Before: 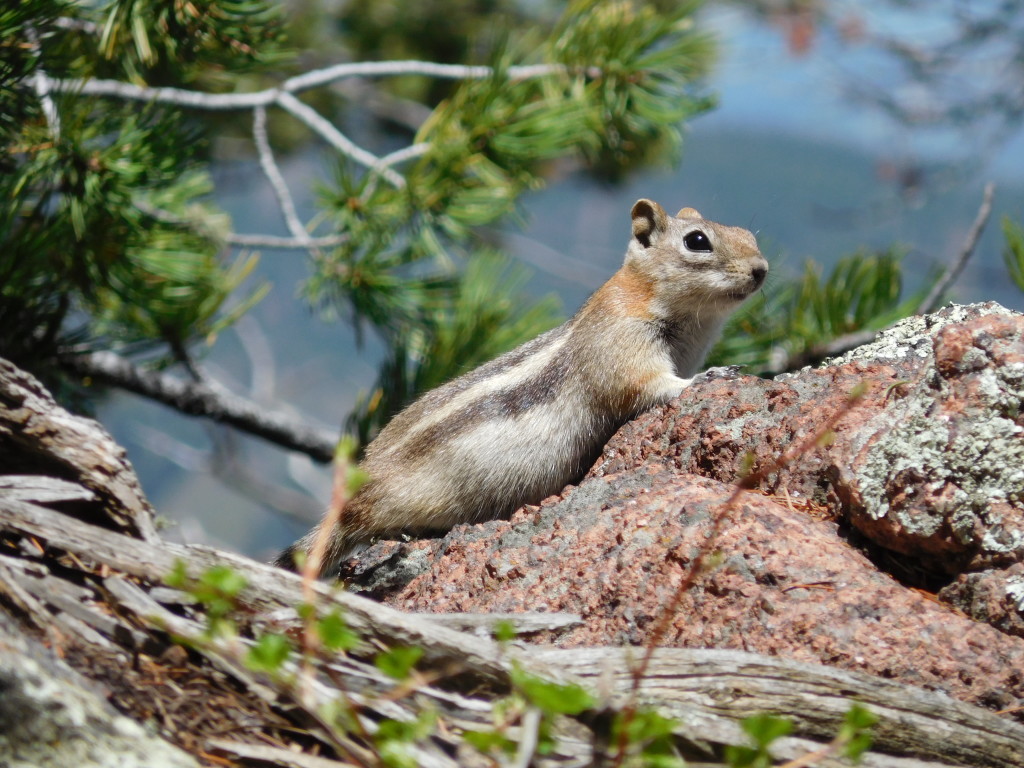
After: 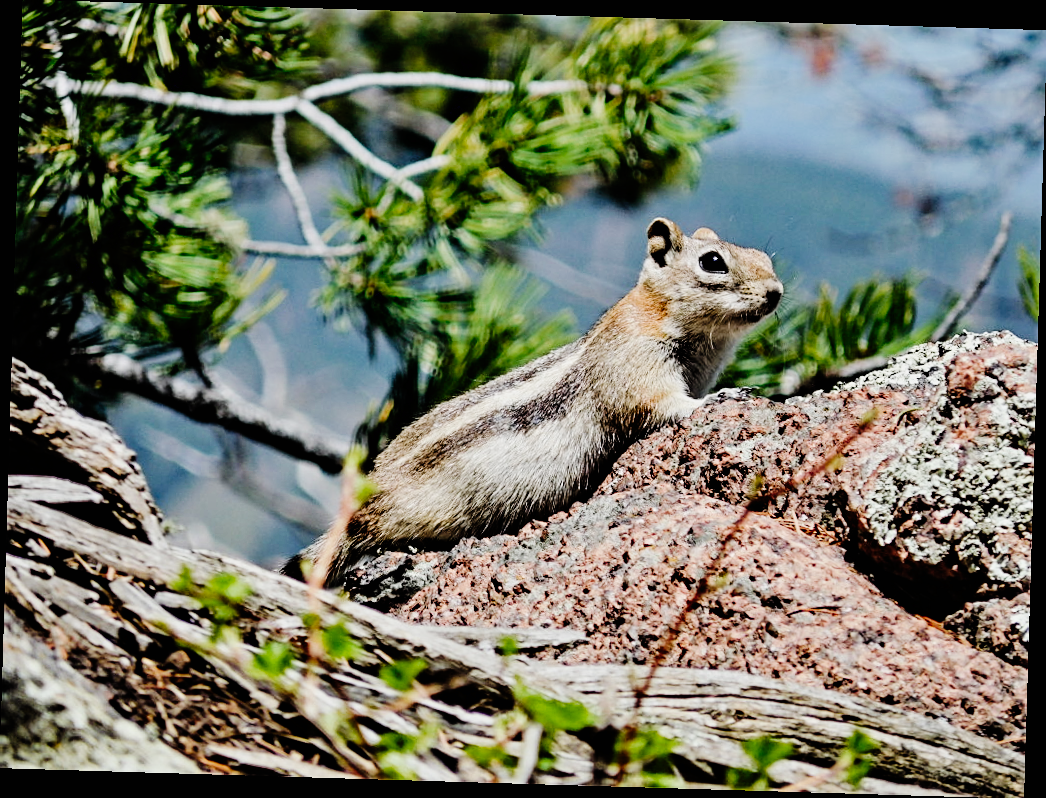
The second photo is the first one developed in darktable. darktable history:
contrast equalizer: octaves 7, y [[0.5, 0.542, 0.583, 0.625, 0.667, 0.708], [0.5 ×6], [0.5 ×6], [0 ×6], [0 ×6]]
filmic rgb: black relative exposure -7.15 EV, white relative exposure 5.36 EV, hardness 3.02
rotate and perspective: rotation 1.72°, automatic cropping off
tone curve: curves: ch0 [(0, 0) (0.003, 0.003) (0.011, 0.005) (0.025, 0.008) (0.044, 0.012) (0.069, 0.02) (0.1, 0.031) (0.136, 0.047) (0.177, 0.088) (0.224, 0.141) (0.277, 0.222) (0.335, 0.32) (0.399, 0.422) (0.468, 0.523) (0.543, 0.623) (0.623, 0.716) (0.709, 0.796) (0.801, 0.88) (0.898, 0.958) (1, 1)], preserve colors none
sharpen: amount 0.2
